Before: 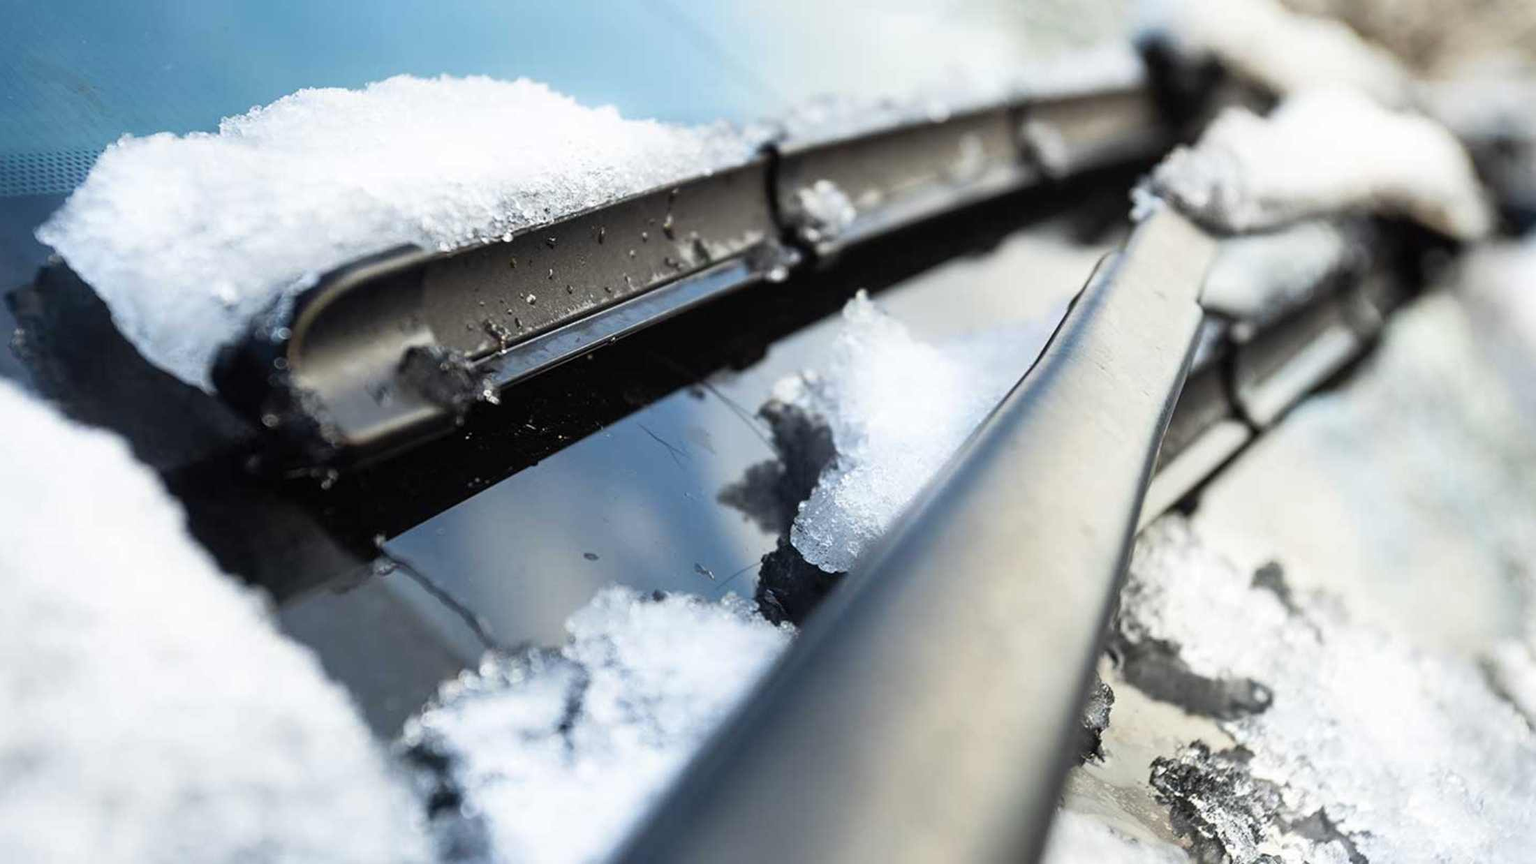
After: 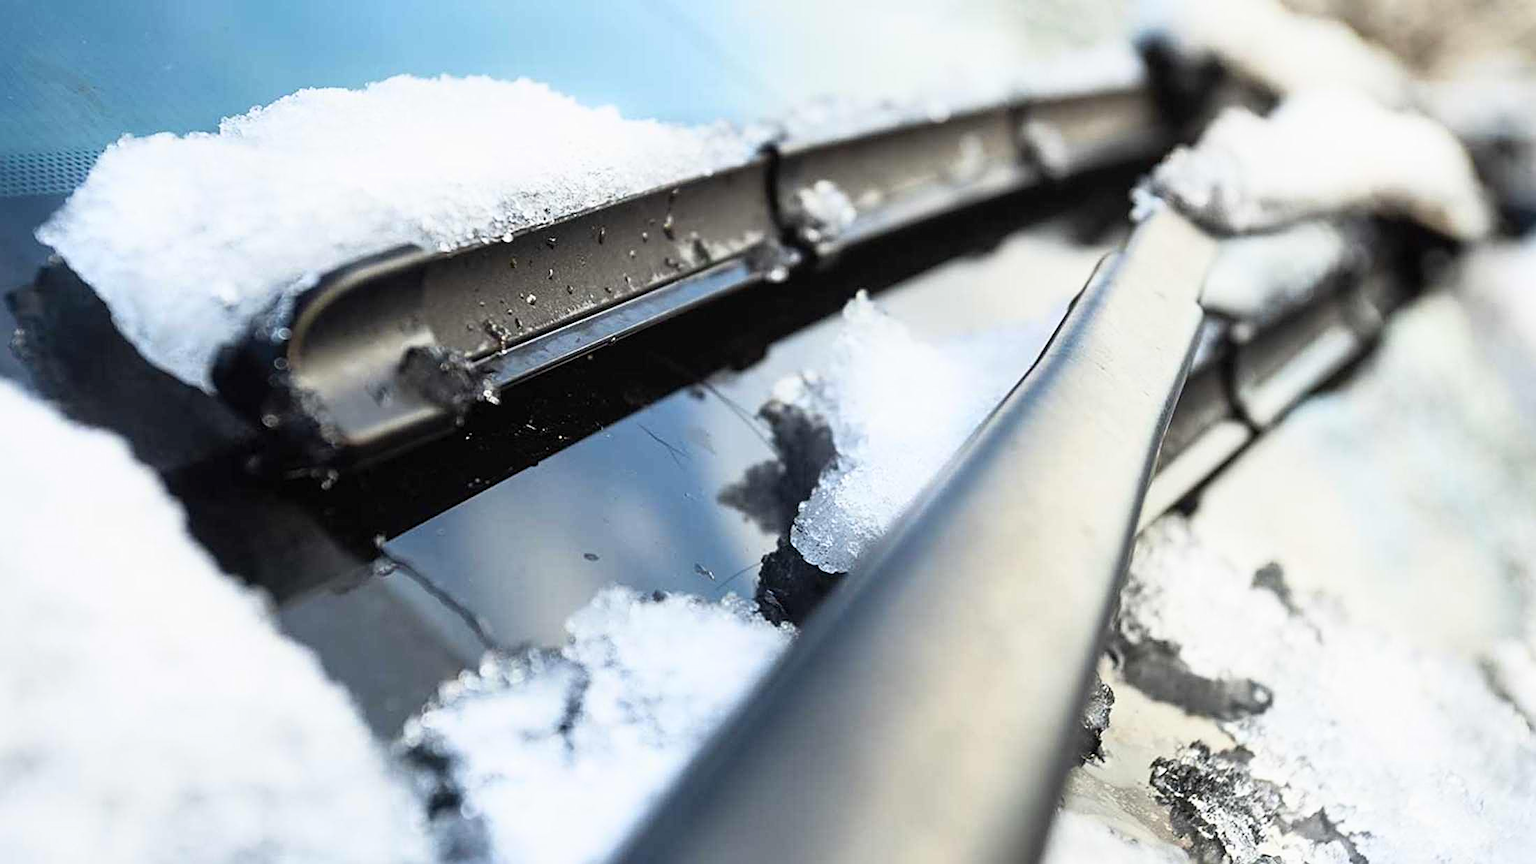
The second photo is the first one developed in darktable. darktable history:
base curve: curves: ch0 [(0, 0) (0.666, 0.806) (1, 1)]
sharpen: on, module defaults
exposure: exposure -0.072 EV, compensate highlight preservation false
